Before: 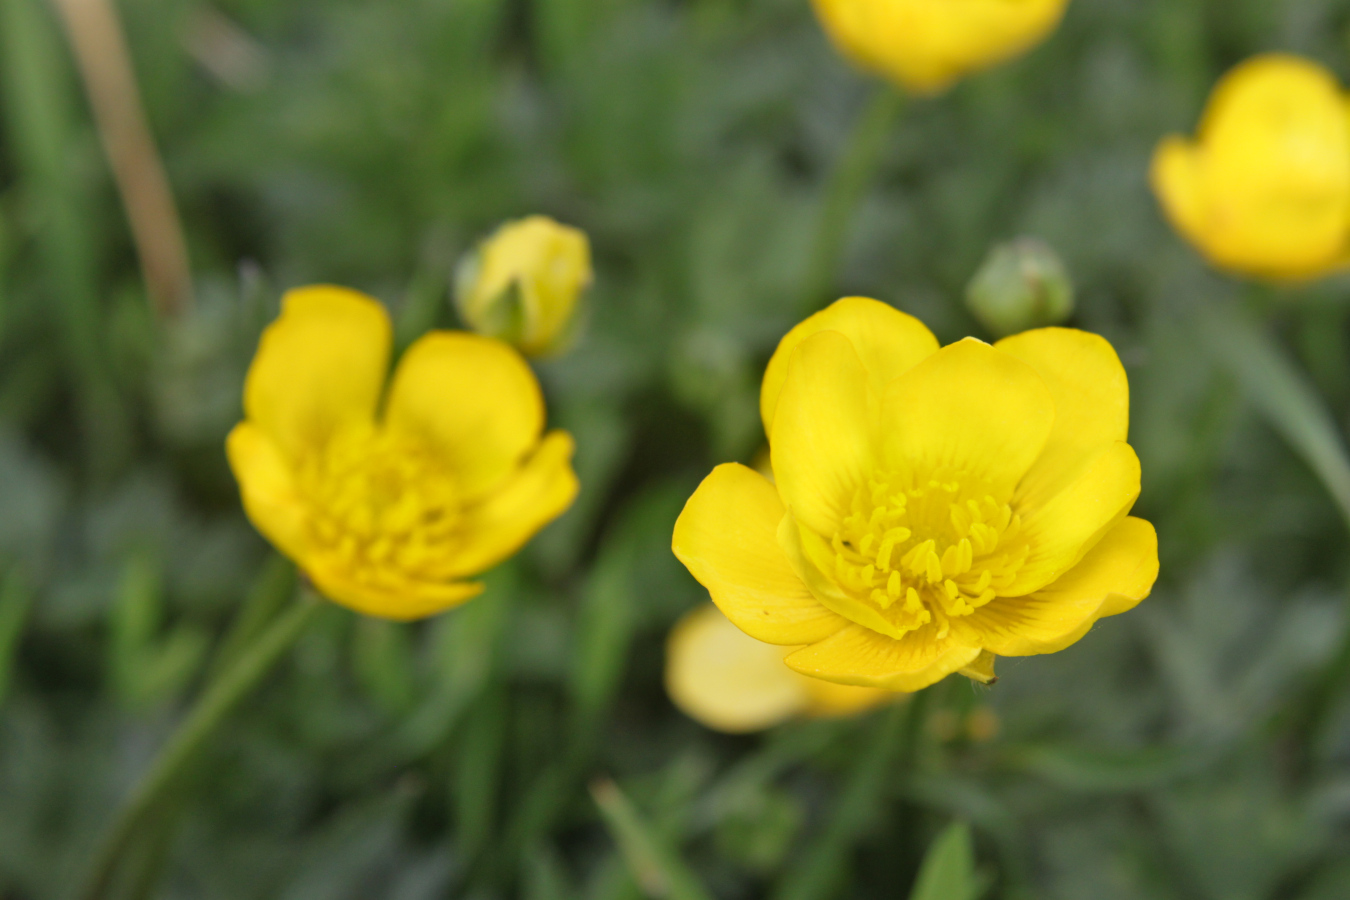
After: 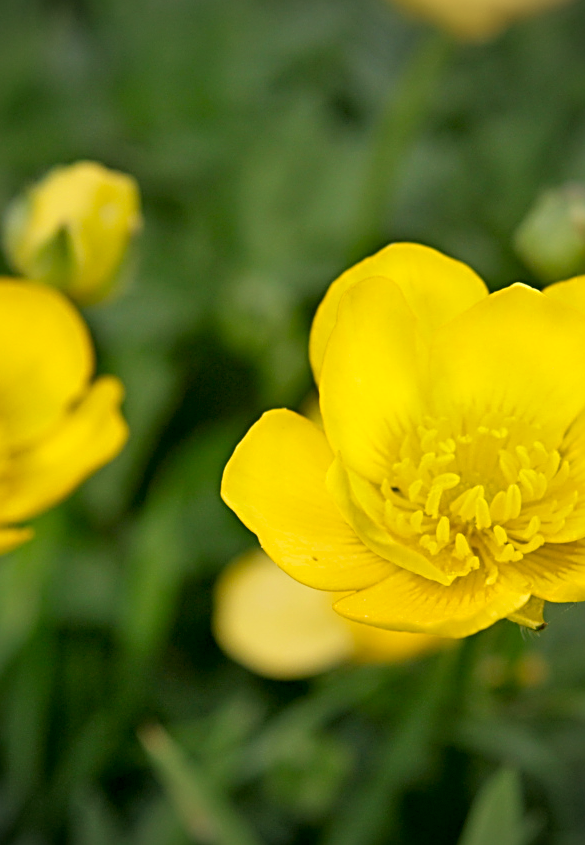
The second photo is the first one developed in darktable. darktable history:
vignetting: fall-off radius 60.92%
exposure: black level correction 0.01, exposure 0.014 EV, compensate highlight preservation false
crop: left 33.452%, top 6.025%, right 23.155%
color correction: highlights a* 4.02, highlights b* 4.98, shadows a* -7.55, shadows b* 4.98
sharpen: radius 3.025, amount 0.757
velvia: on, module defaults
